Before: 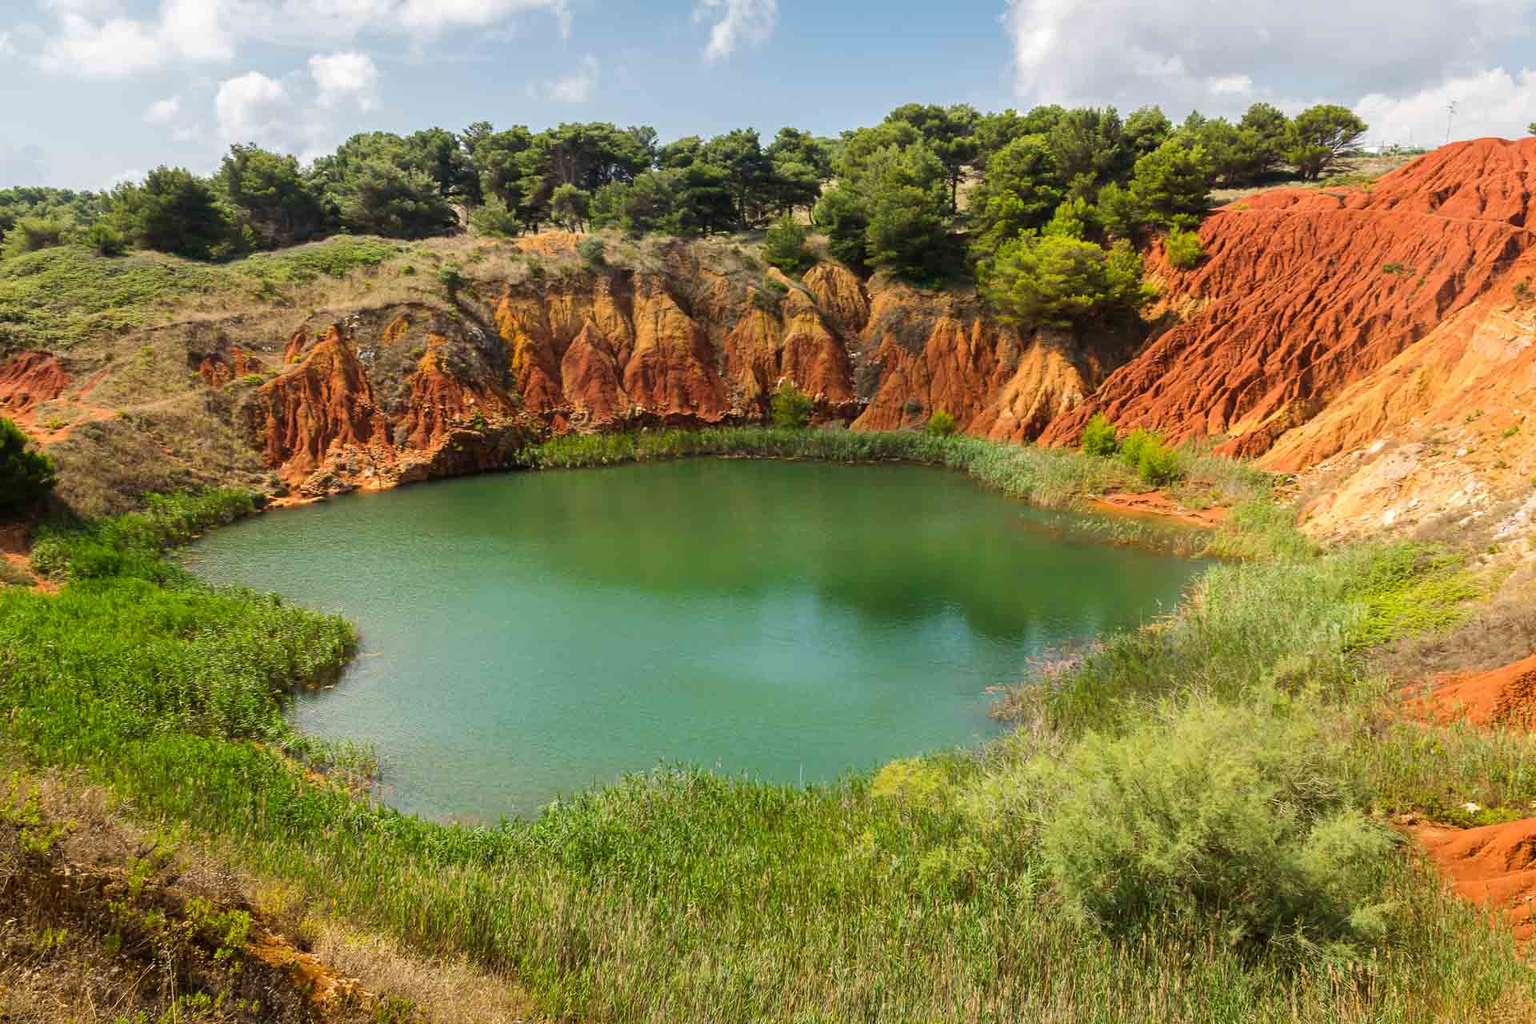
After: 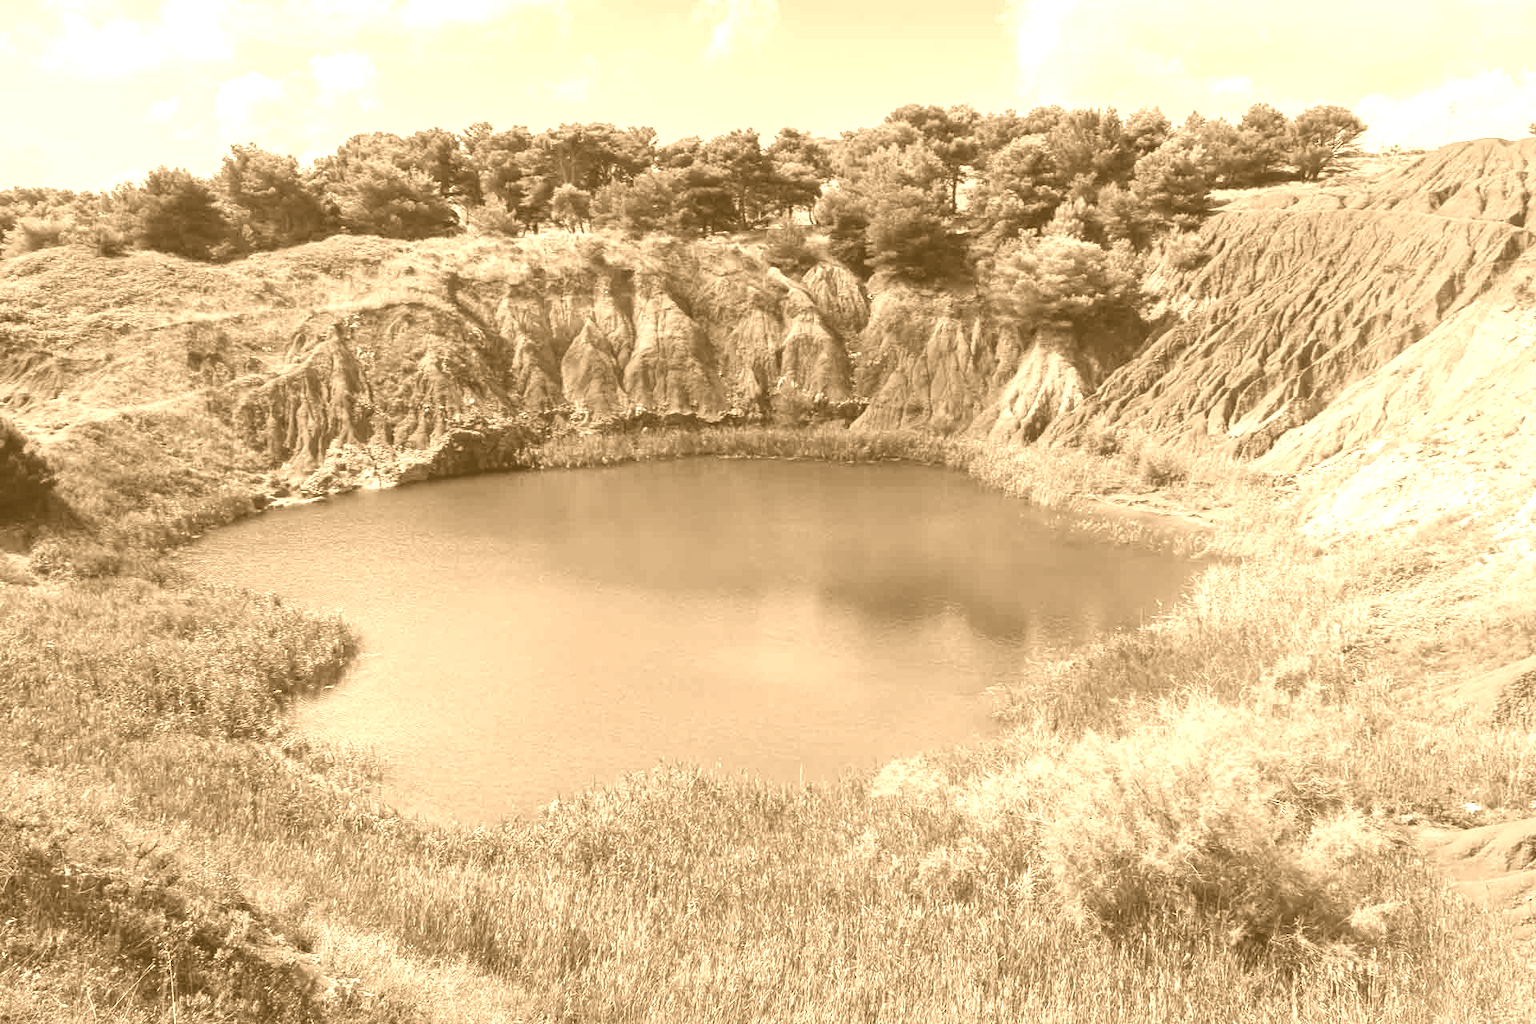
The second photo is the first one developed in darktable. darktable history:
colorize: hue 28.8°, source mix 100%
bloom: size 3%, threshold 100%, strength 0%
